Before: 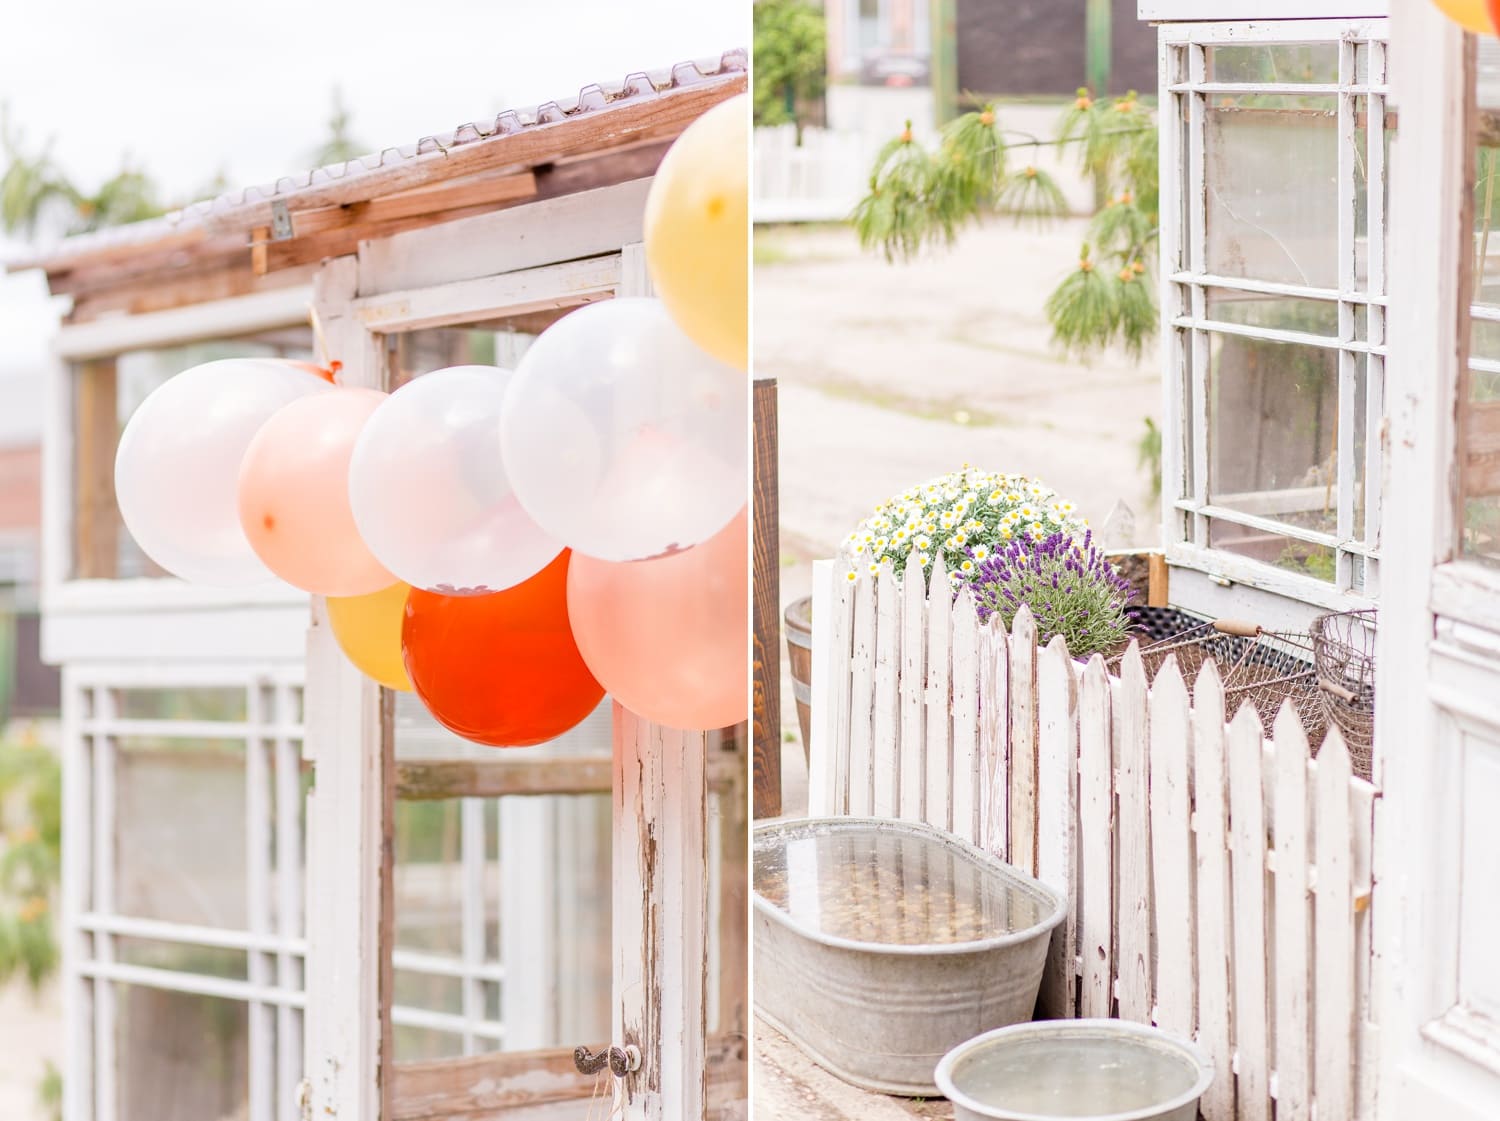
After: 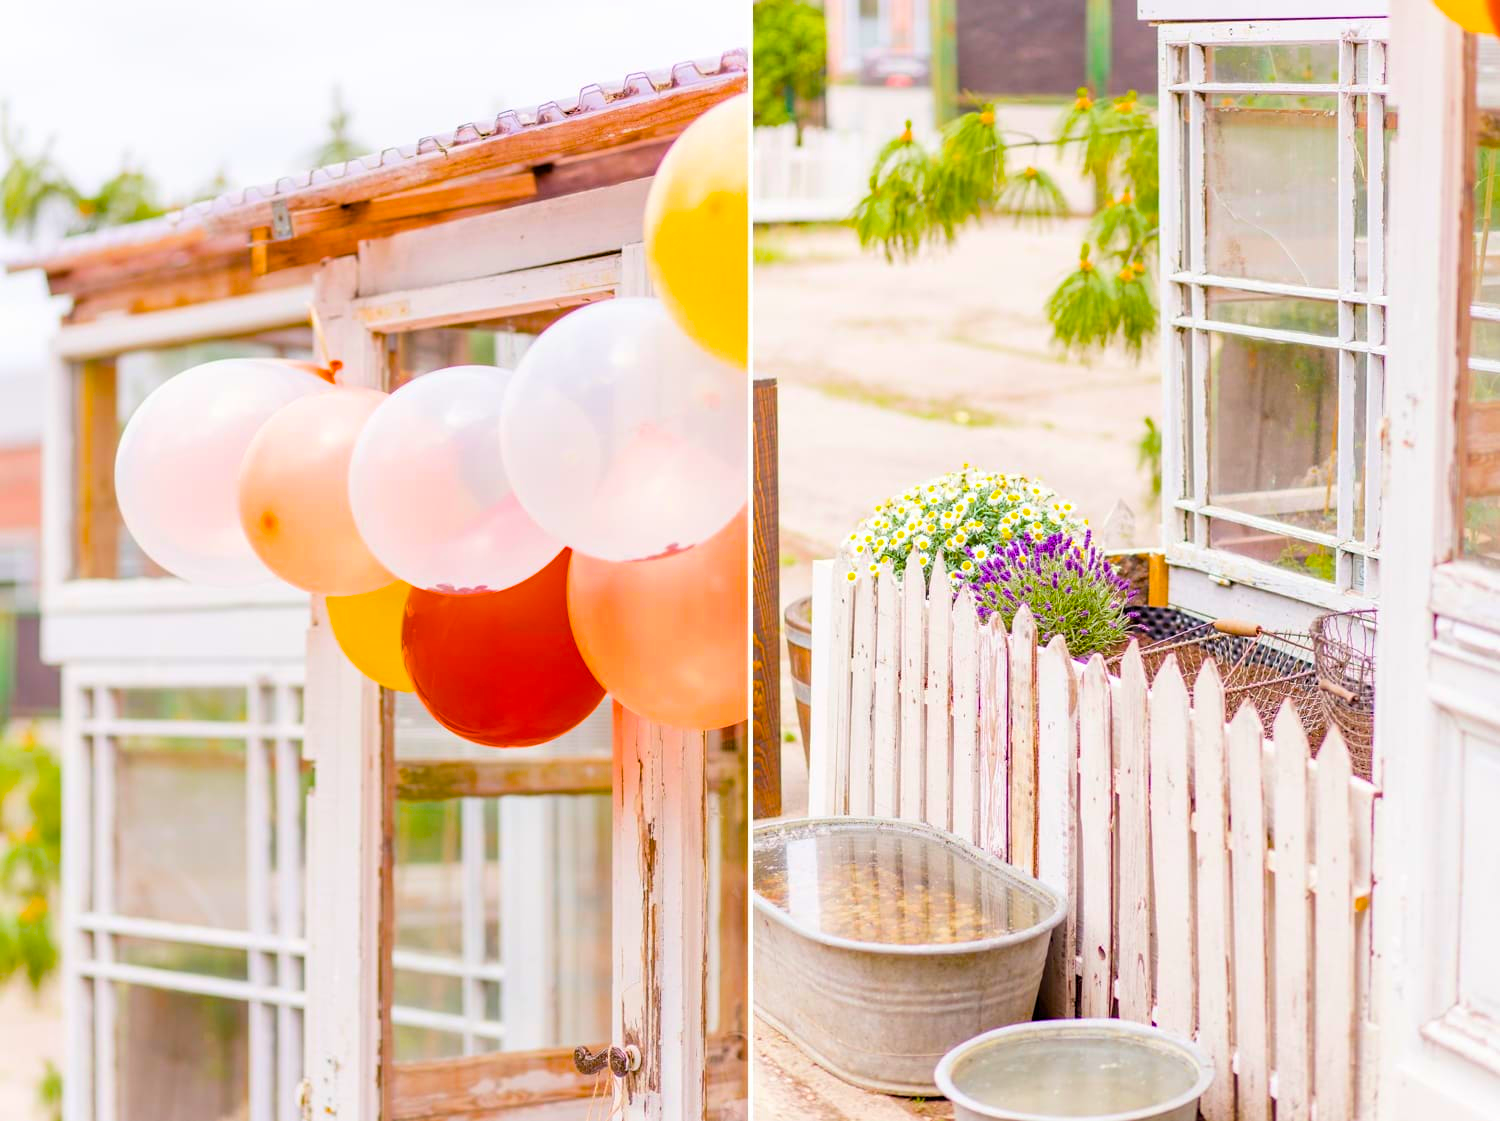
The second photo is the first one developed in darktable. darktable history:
color balance rgb: perceptual saturation grading › global saturation 65.079%, perceptual saturation grading › highlights 49.681%, perceptual saturation grading › shadows 29.551%
